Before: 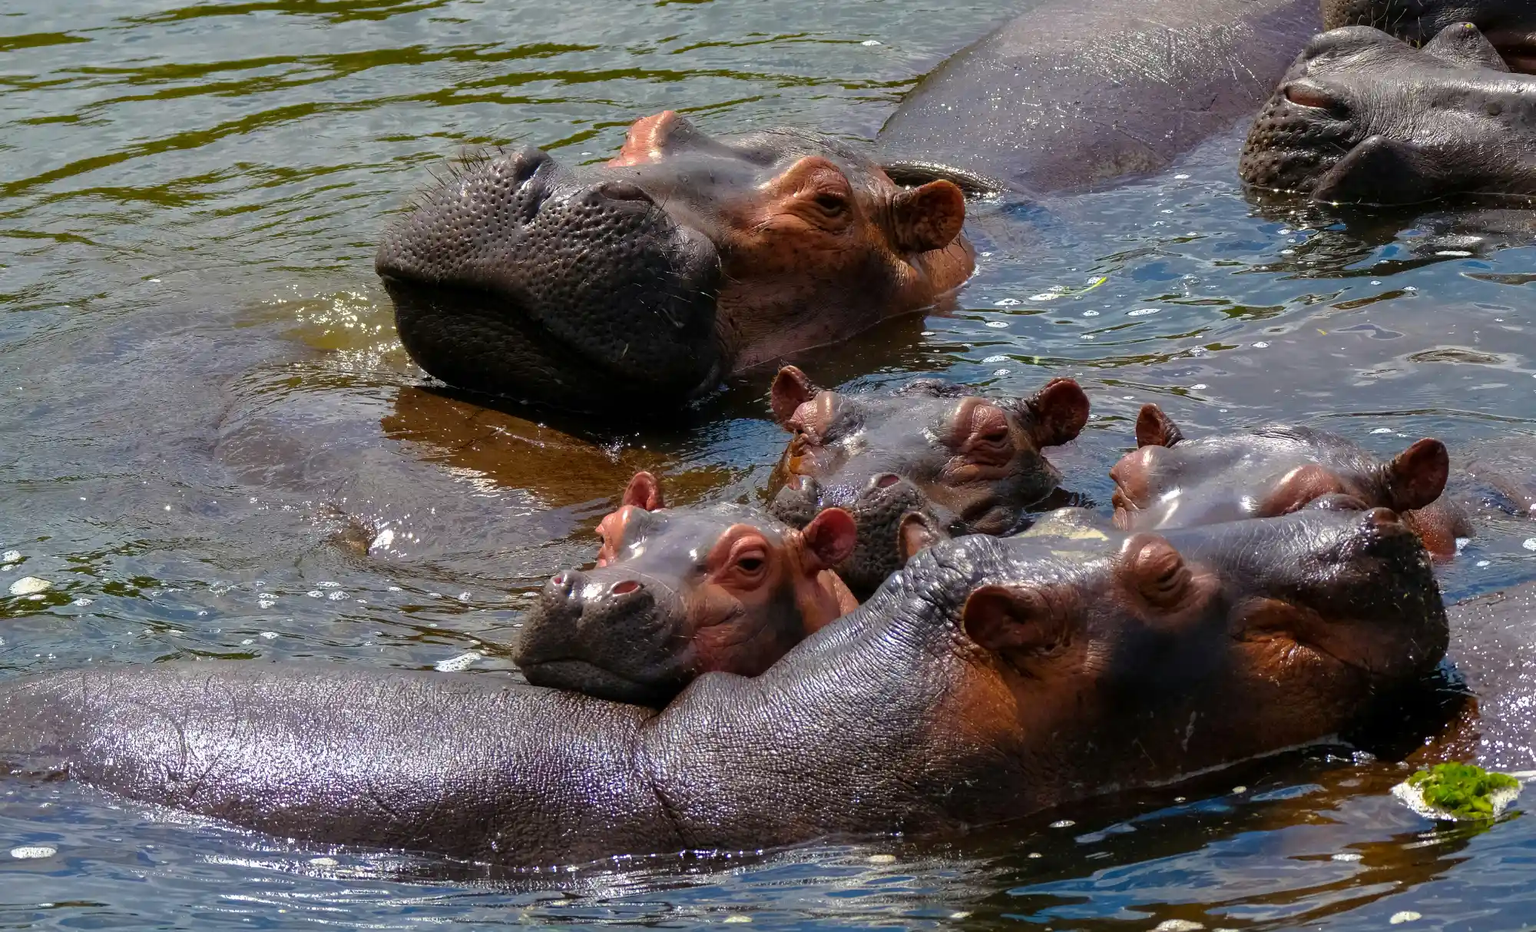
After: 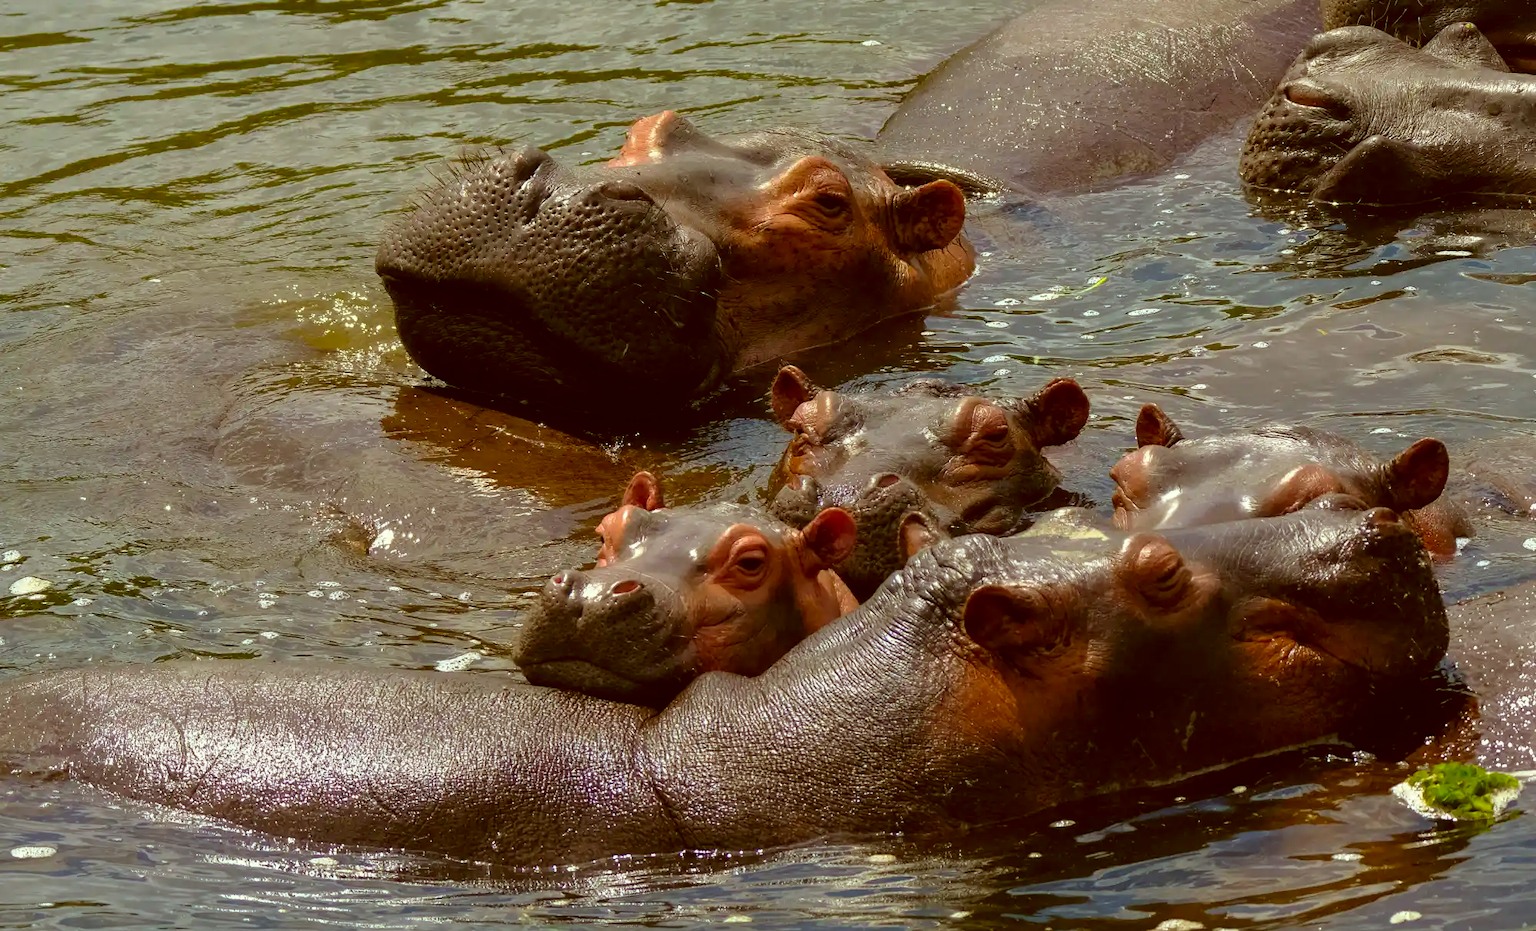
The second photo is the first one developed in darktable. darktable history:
color correction: highlights a* -5.59, highlights b* 9.8, shadows a* 9.53, shadows b* 24.66
